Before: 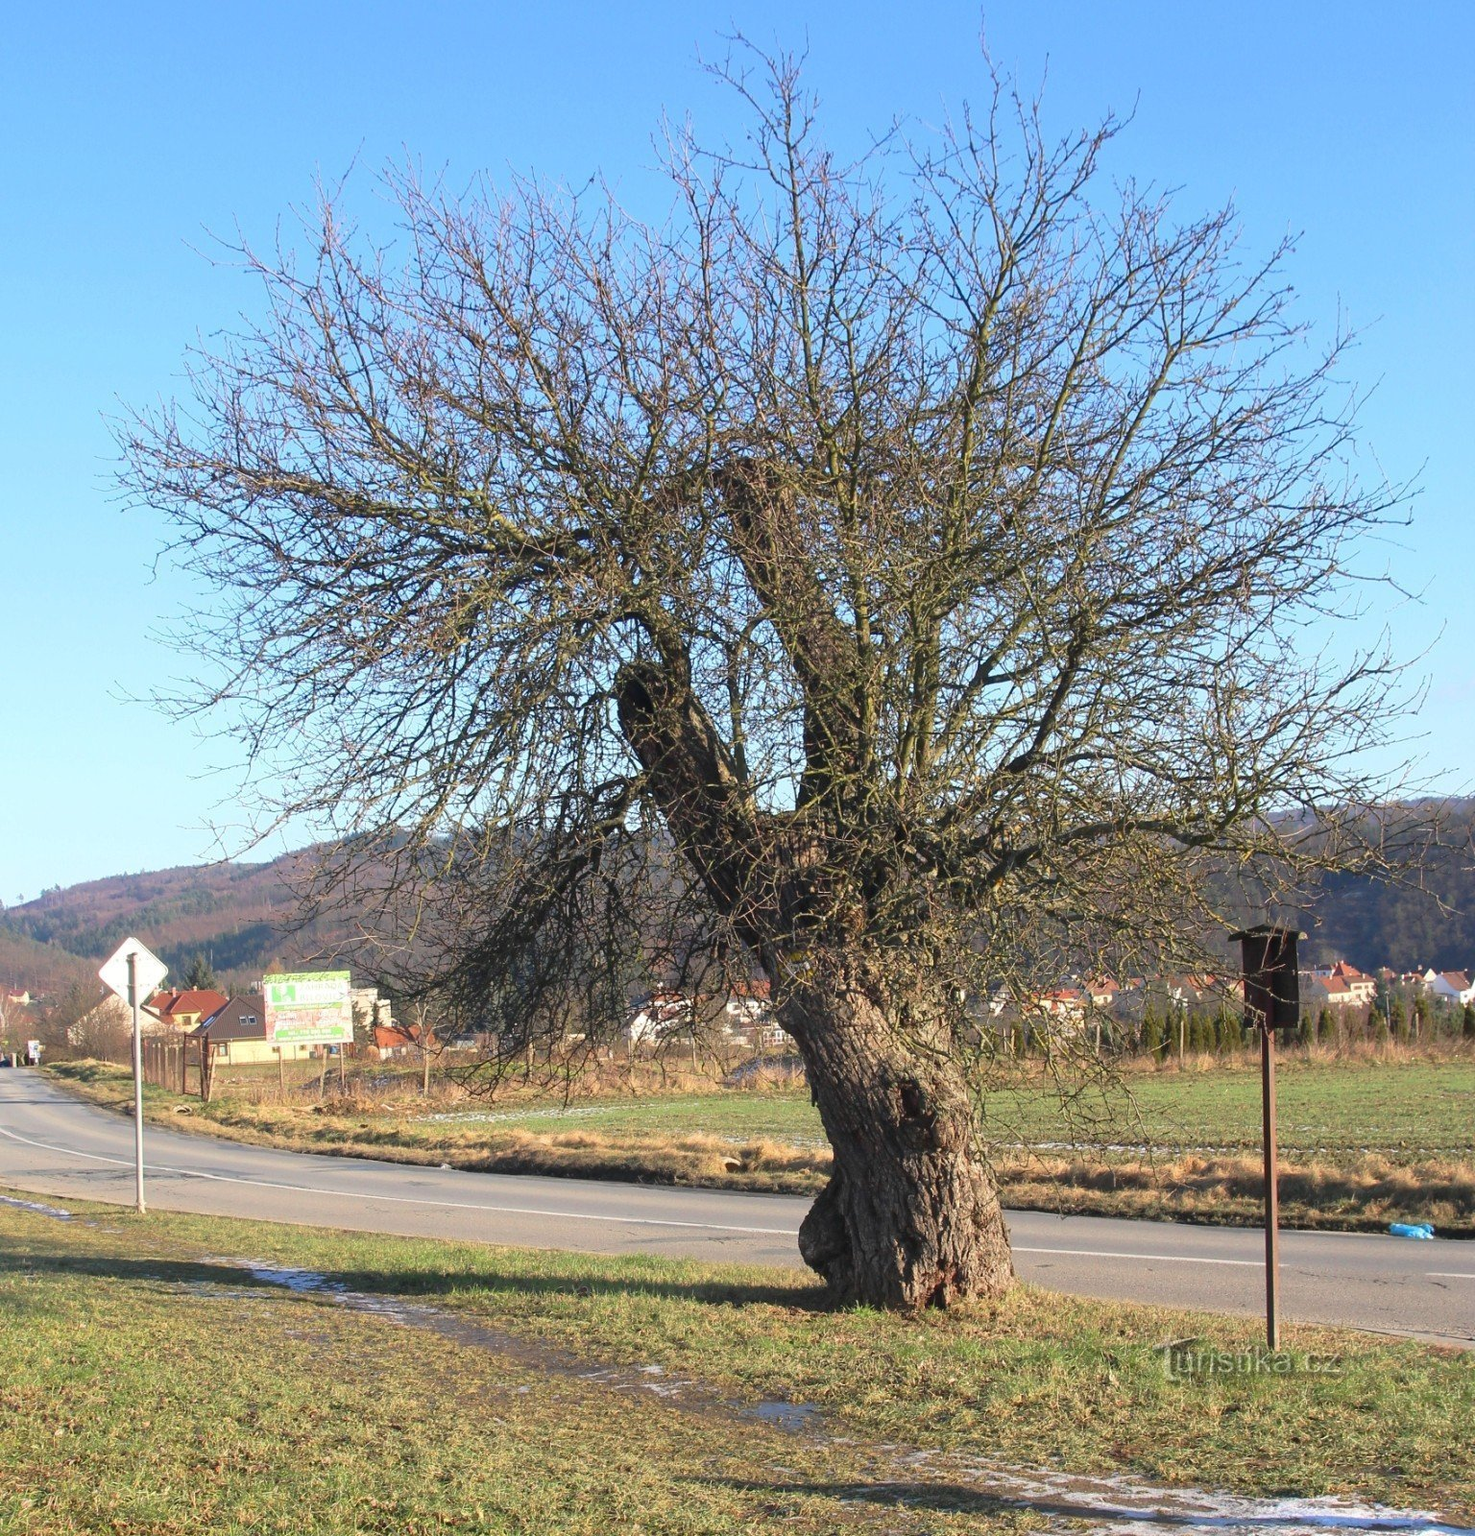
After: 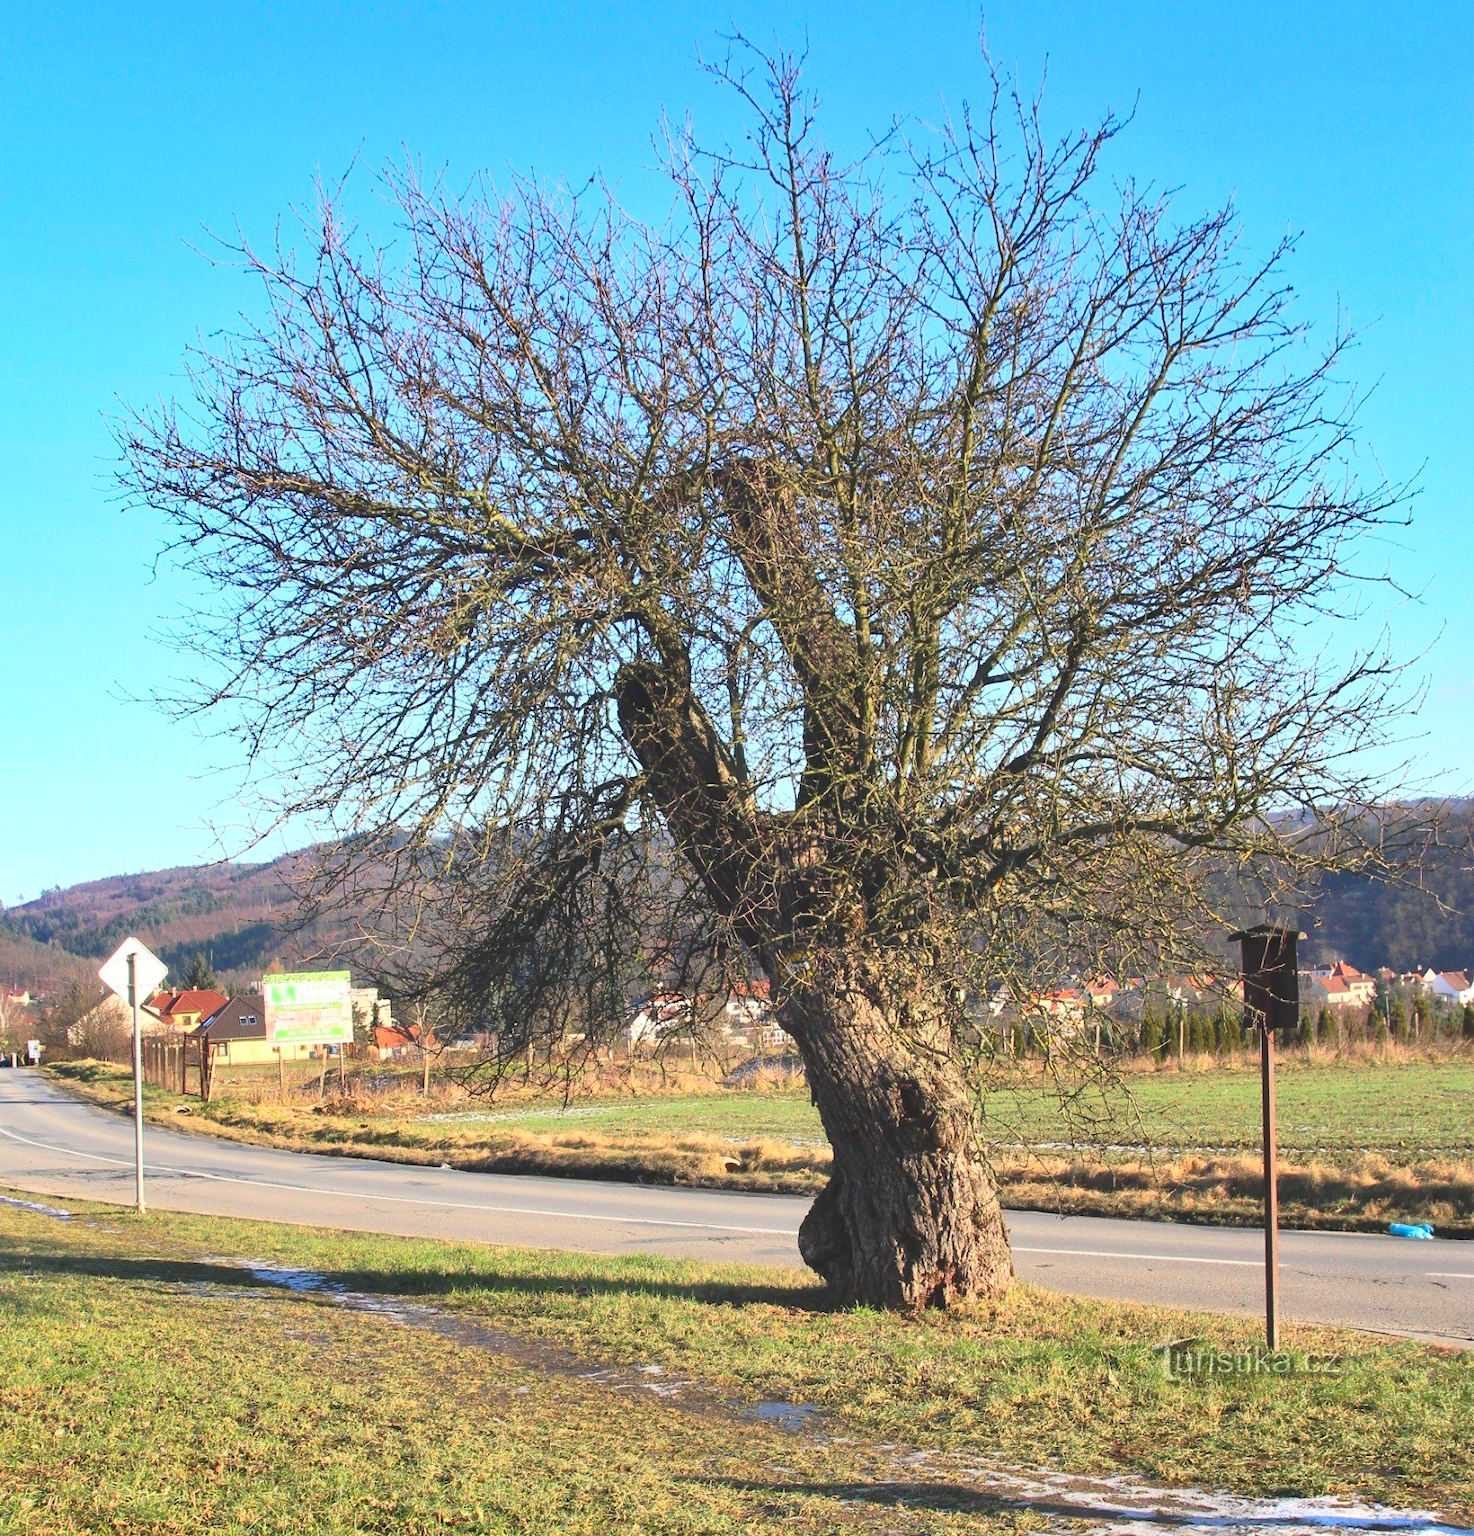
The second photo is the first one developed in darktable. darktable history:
contrast brightness saturation: contrast 0.23, brightness 0.1, saturation 0.29
shadows and highlights: low approximation 0.01, soften with gaussian
color balance rgb: global vibrance 6.81%, saturation formula JzAzBz (2021)
exposure: black level correction -0.015, compensate highlight preservation false
